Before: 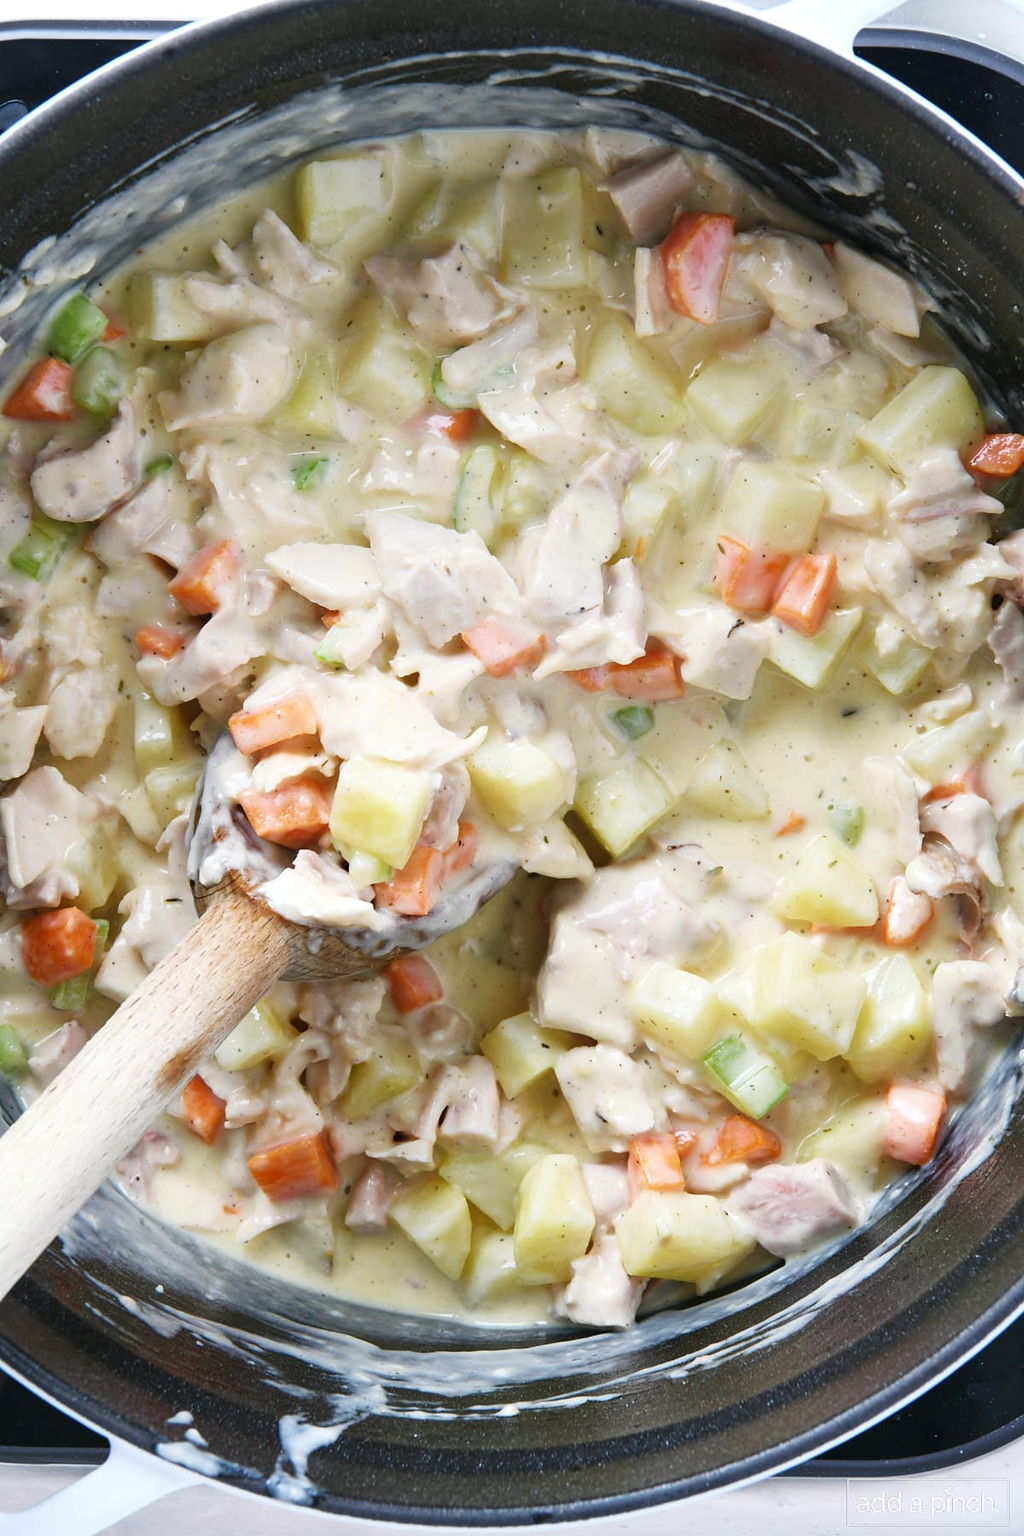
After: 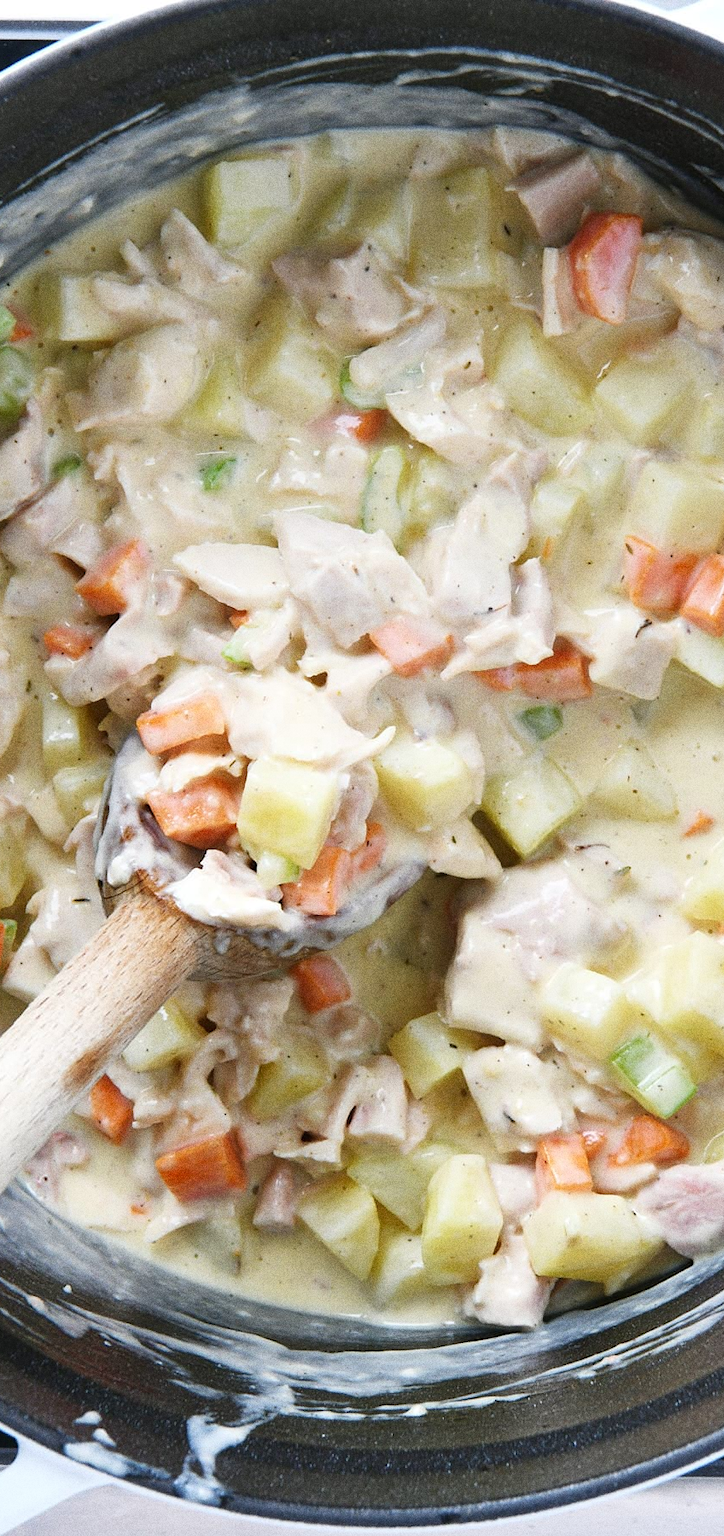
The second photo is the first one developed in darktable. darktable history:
grain: coarseness 0.09 ISO, strength 40%
crop and rotate: left 9.061%, right 20.142%
